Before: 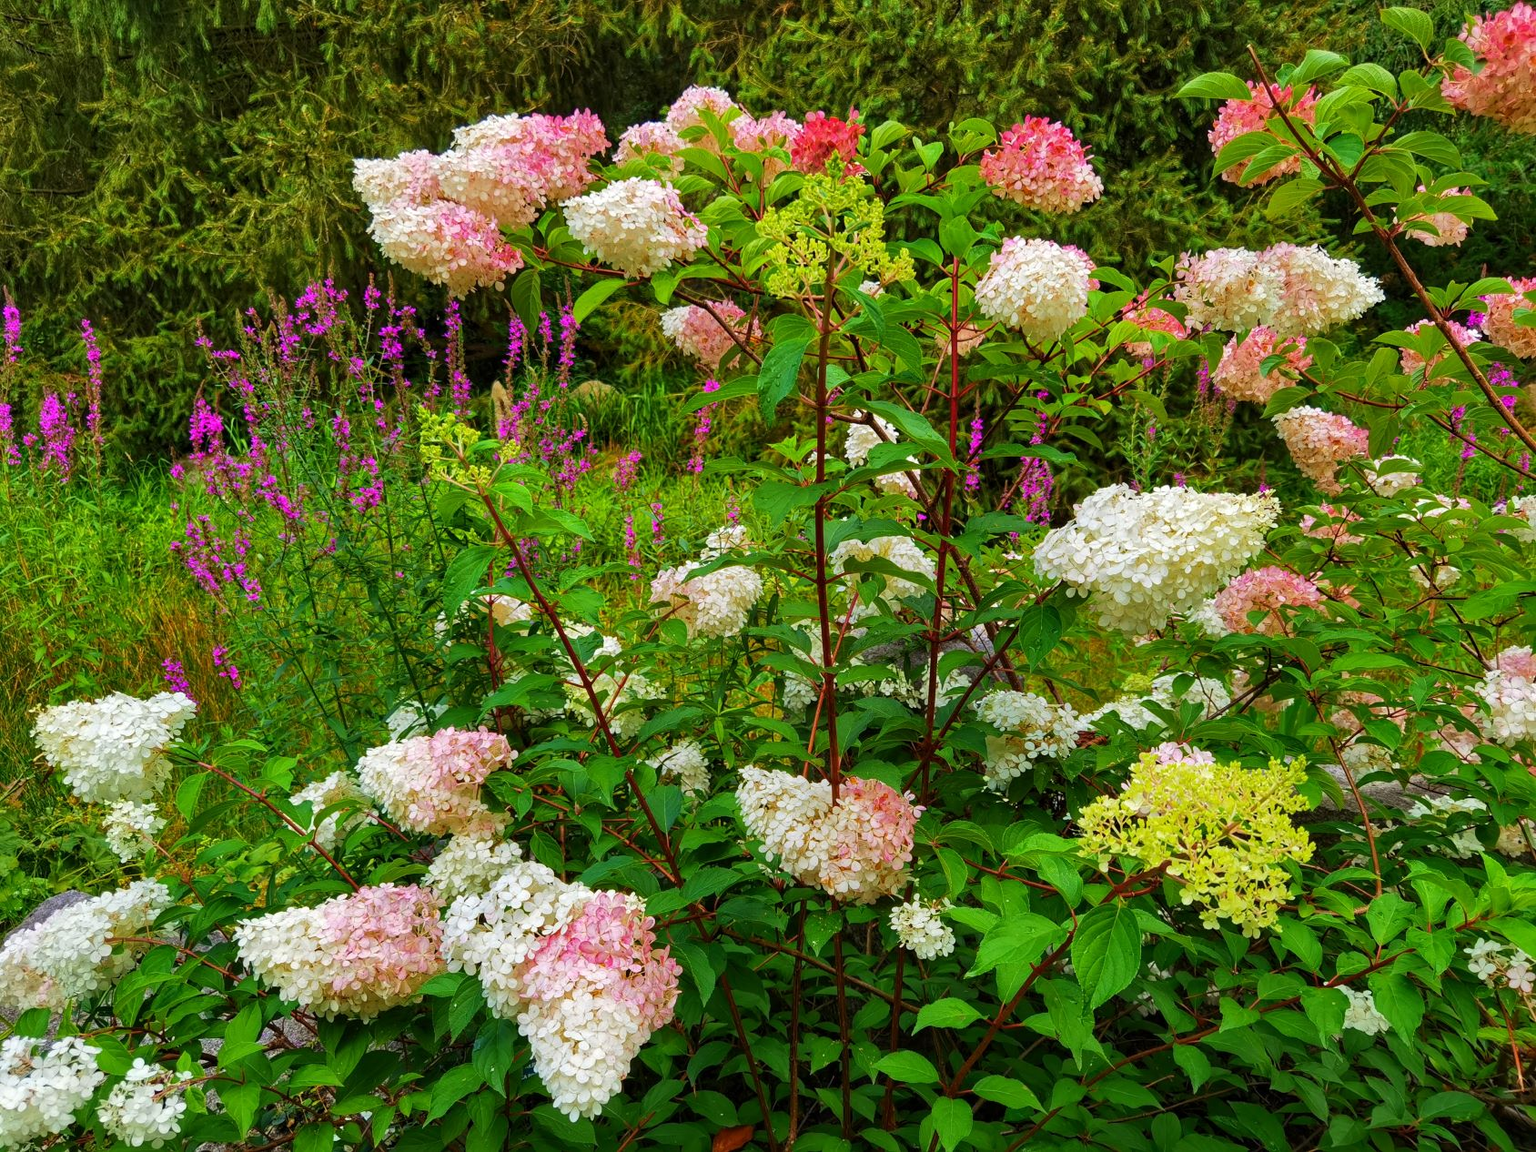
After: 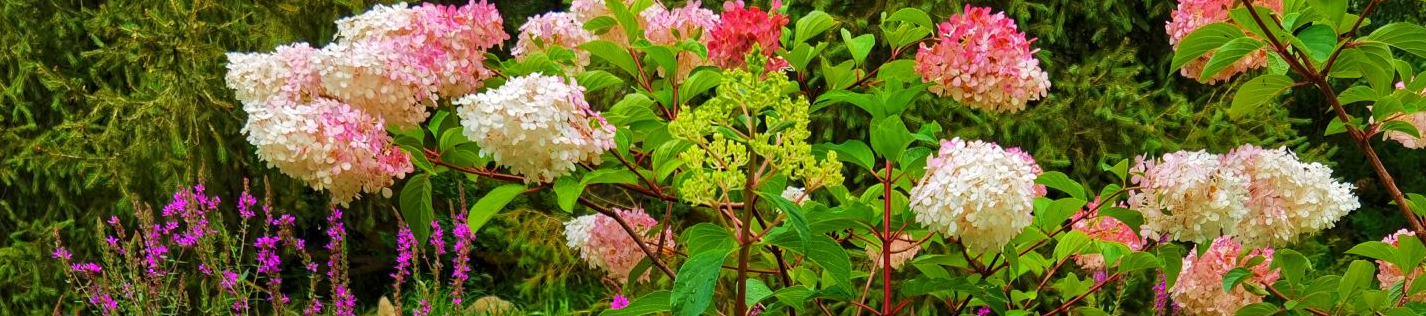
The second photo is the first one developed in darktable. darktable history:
crop and rotate: left 9.642%, top 9.642%, right 5.849%, bottom 65.326%
